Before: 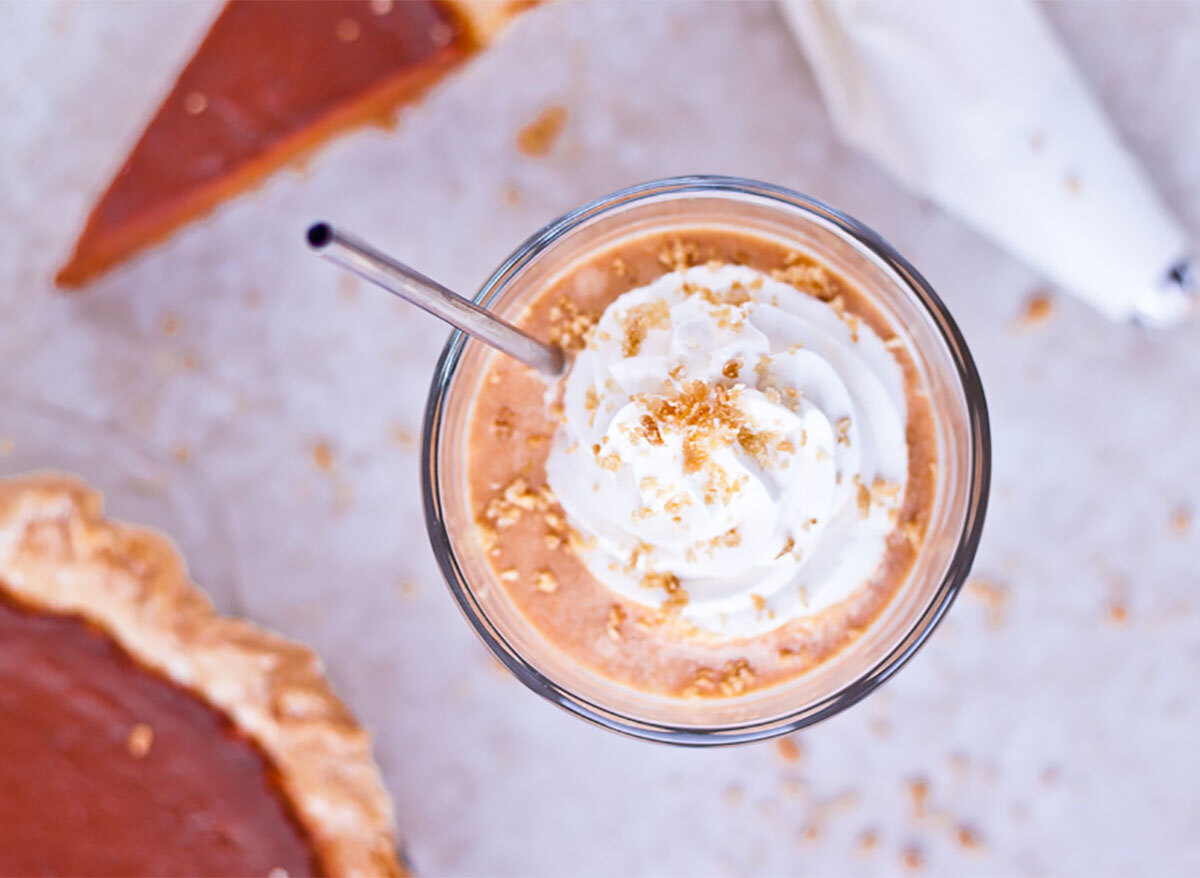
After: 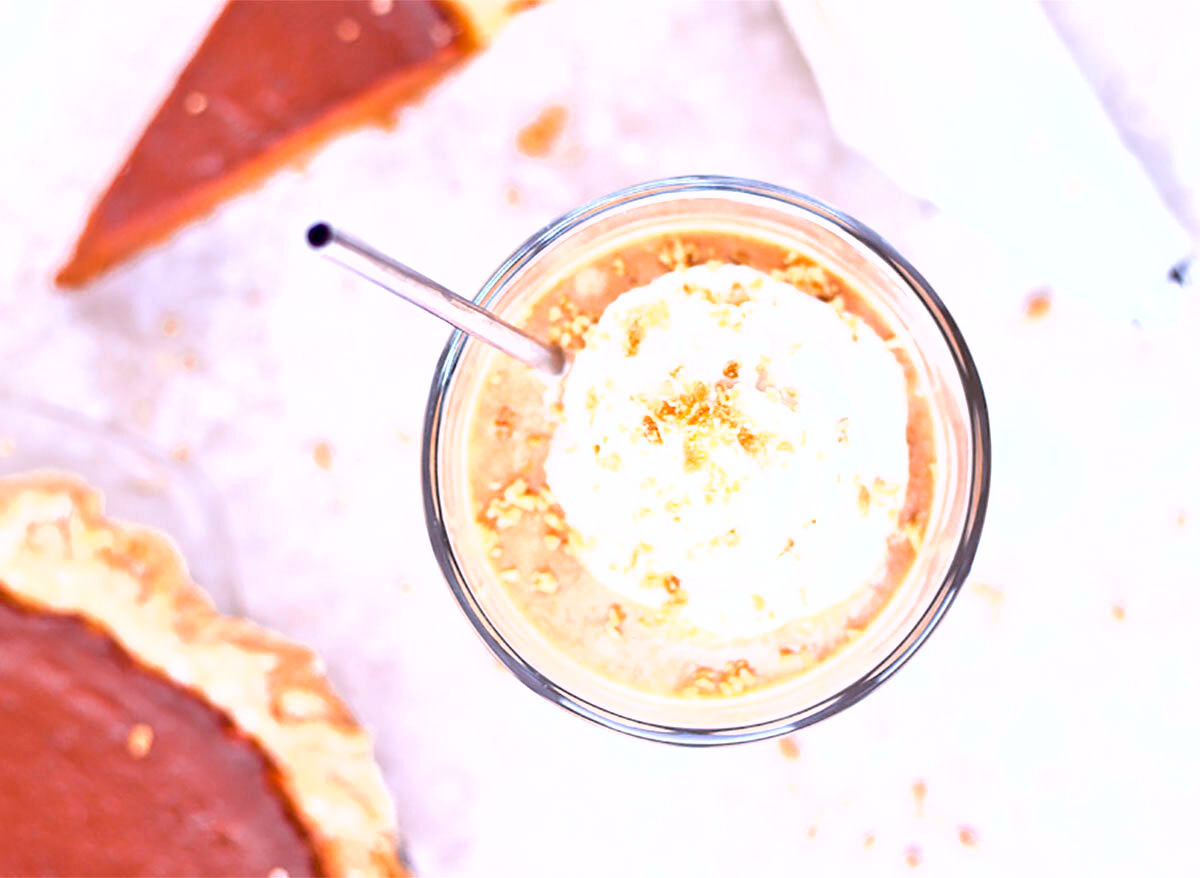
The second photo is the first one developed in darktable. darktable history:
exposure: black level correction 0.001, exposure 0.955 EV, compensate exposure bias true, compensate highlight preservation false
fill light: exposure -2 EV, width 8.6
